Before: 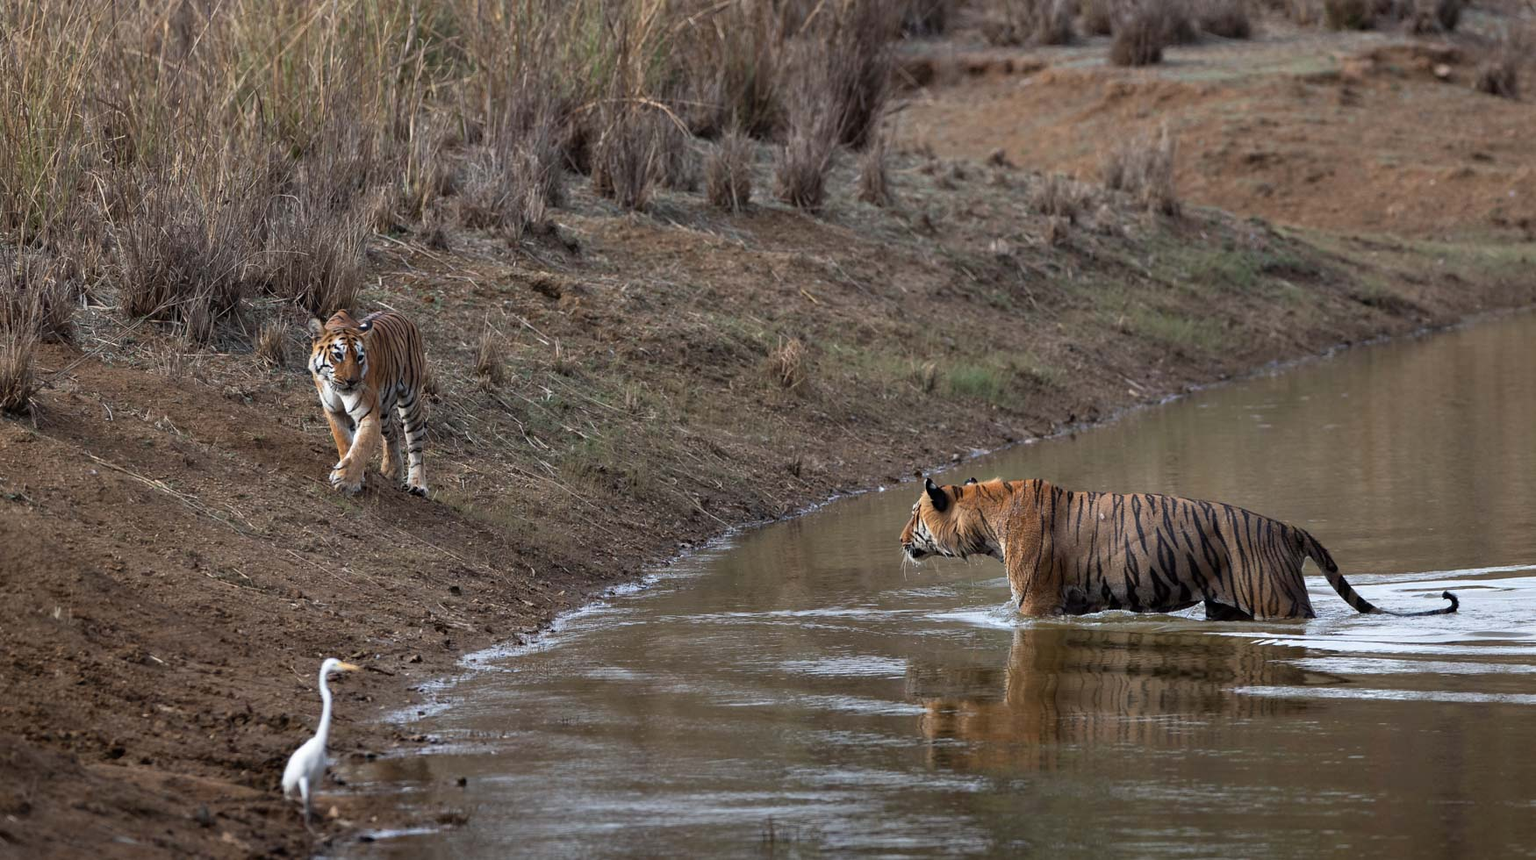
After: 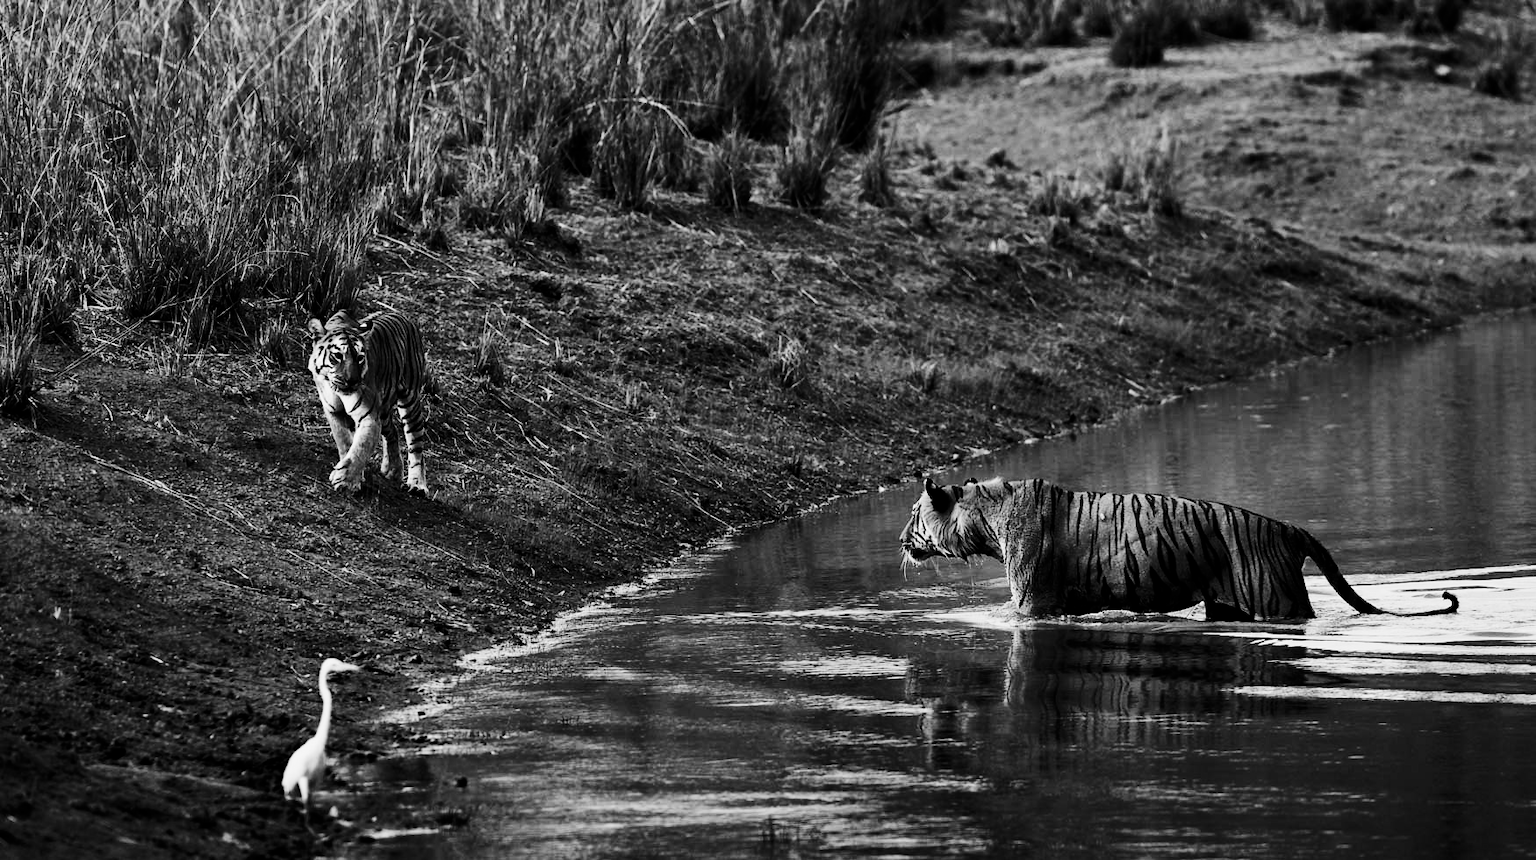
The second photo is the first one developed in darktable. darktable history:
filmic rgb: black relative exposure -7.65 EV, white relative exposure 4.56 EV, hardness 3.61
monochrome: on, module defaults
tone equalizer: -8 EV -0.75 EV, -7 EV -0.7 EV, -6 EV -0.6 EV, -5 EV -0.4 EV, -3 EV 0.4 EV, -2 EV 0.6 EV, -1 EV 0.7 EV, +0 EV 0.75 EV, edges refinement/feathering 500, mask exposure compensation -1.57 EV, preserve details no
contrast brightness saturation: contrast 0.32, brightness -0.08, saturation 0.17
